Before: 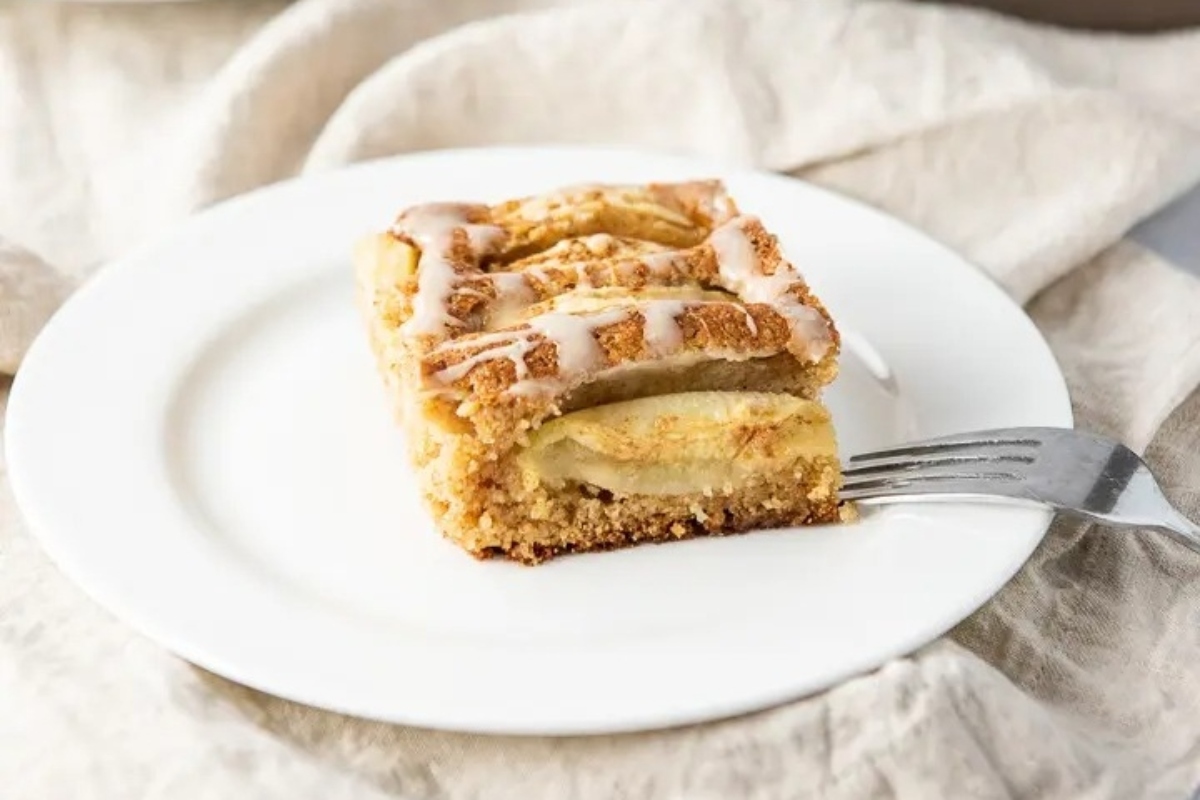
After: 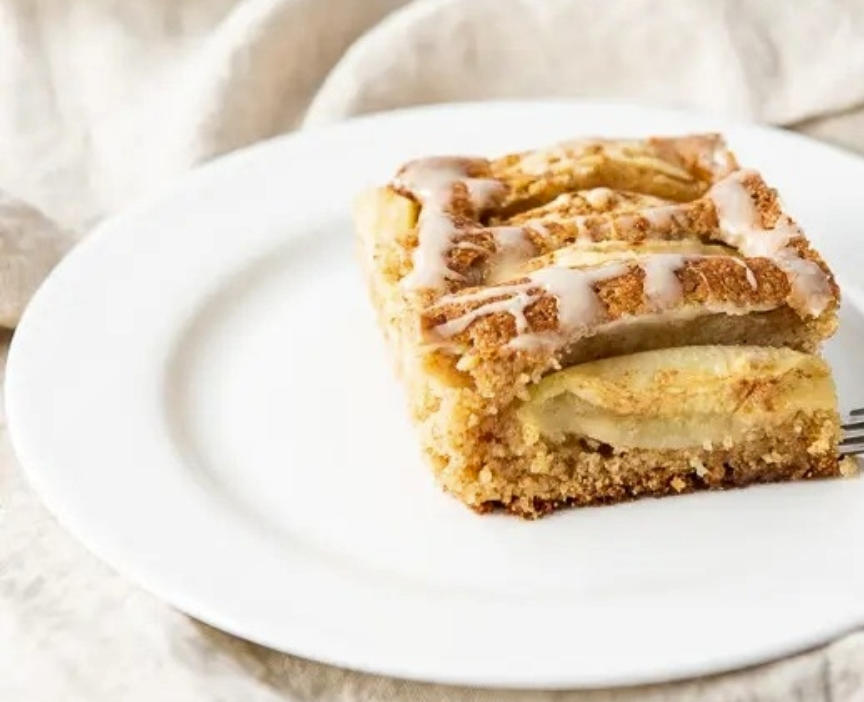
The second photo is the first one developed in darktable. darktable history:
shadows and highlights: shadows 75, highlights -25, soften with gaussian
crop: top 5.803%, right 27.864%, bottom 5.804%
